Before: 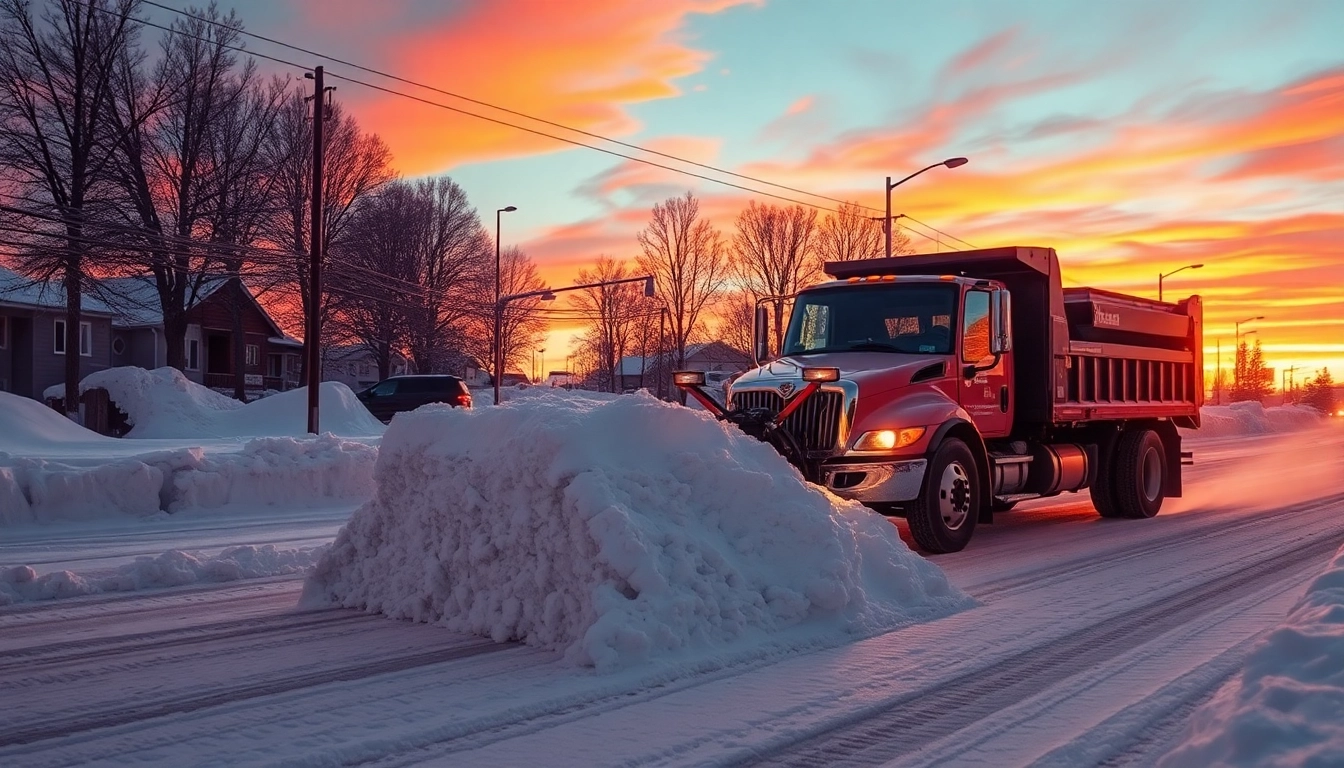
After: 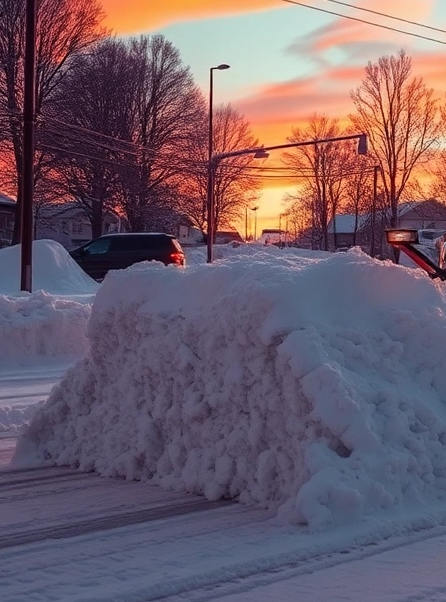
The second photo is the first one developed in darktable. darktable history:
crop and rotate: left 21.412%, top 18.562%, right 45.331%, bottom 2.97%
